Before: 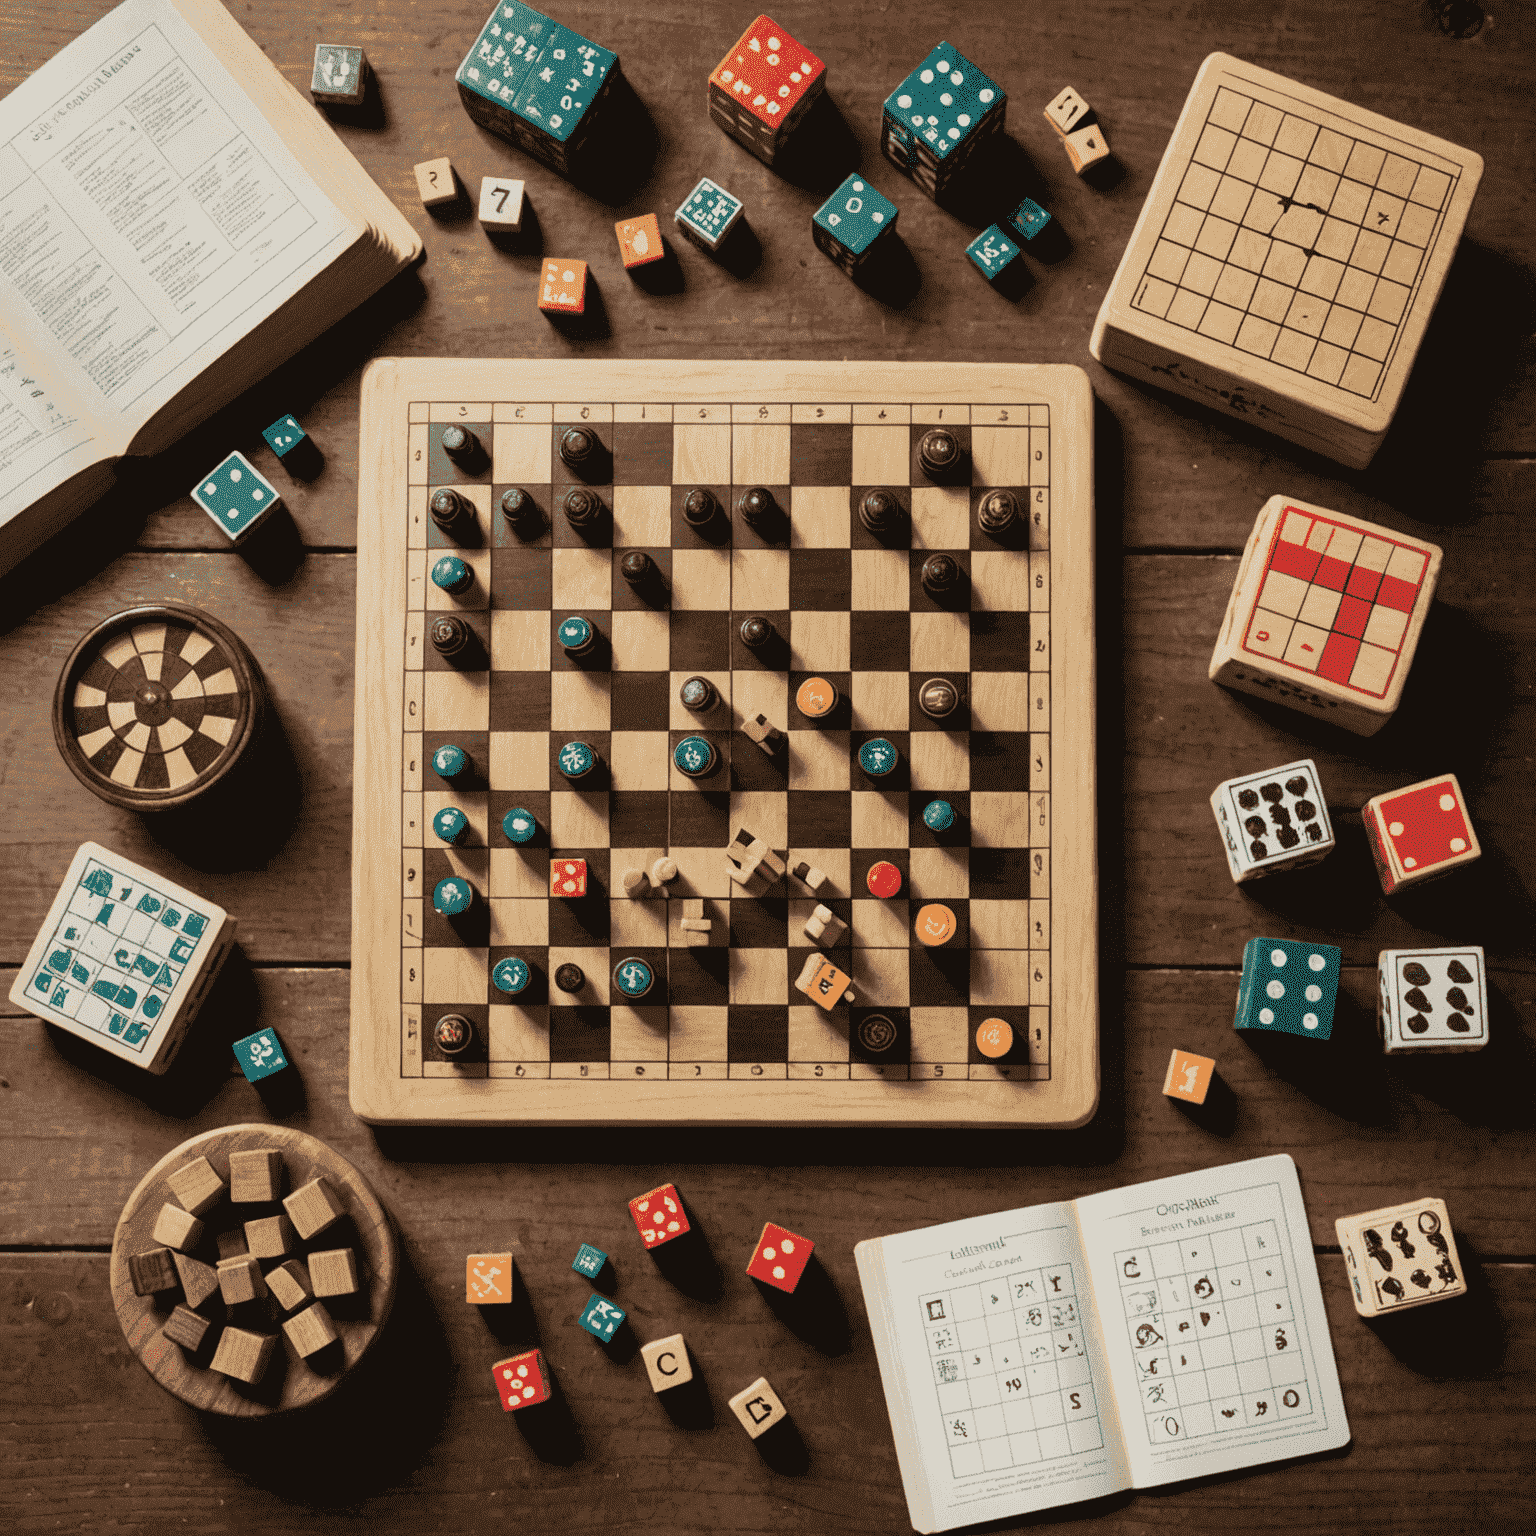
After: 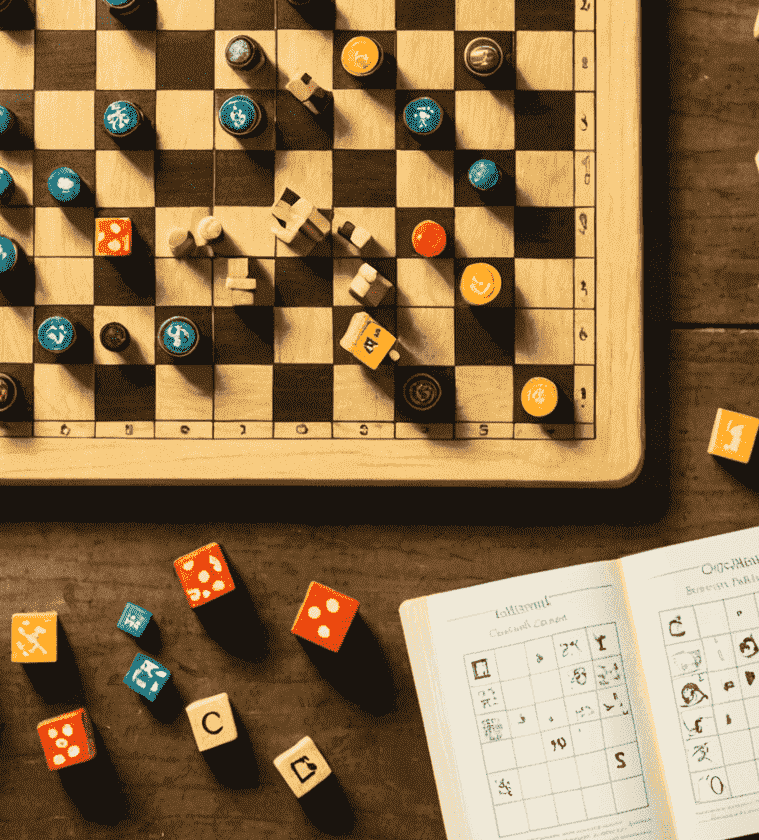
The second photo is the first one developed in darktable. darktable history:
color contrast: green-magenta contrast 0.85, blue-yellow contrast 1.25, unbound 0
crop: left 29.672%, top 41.786%, right 20.851%, bottom 3.487%
contrast brightness saturation: contrast 0.2, brightness 0.16, saturation 0.22
